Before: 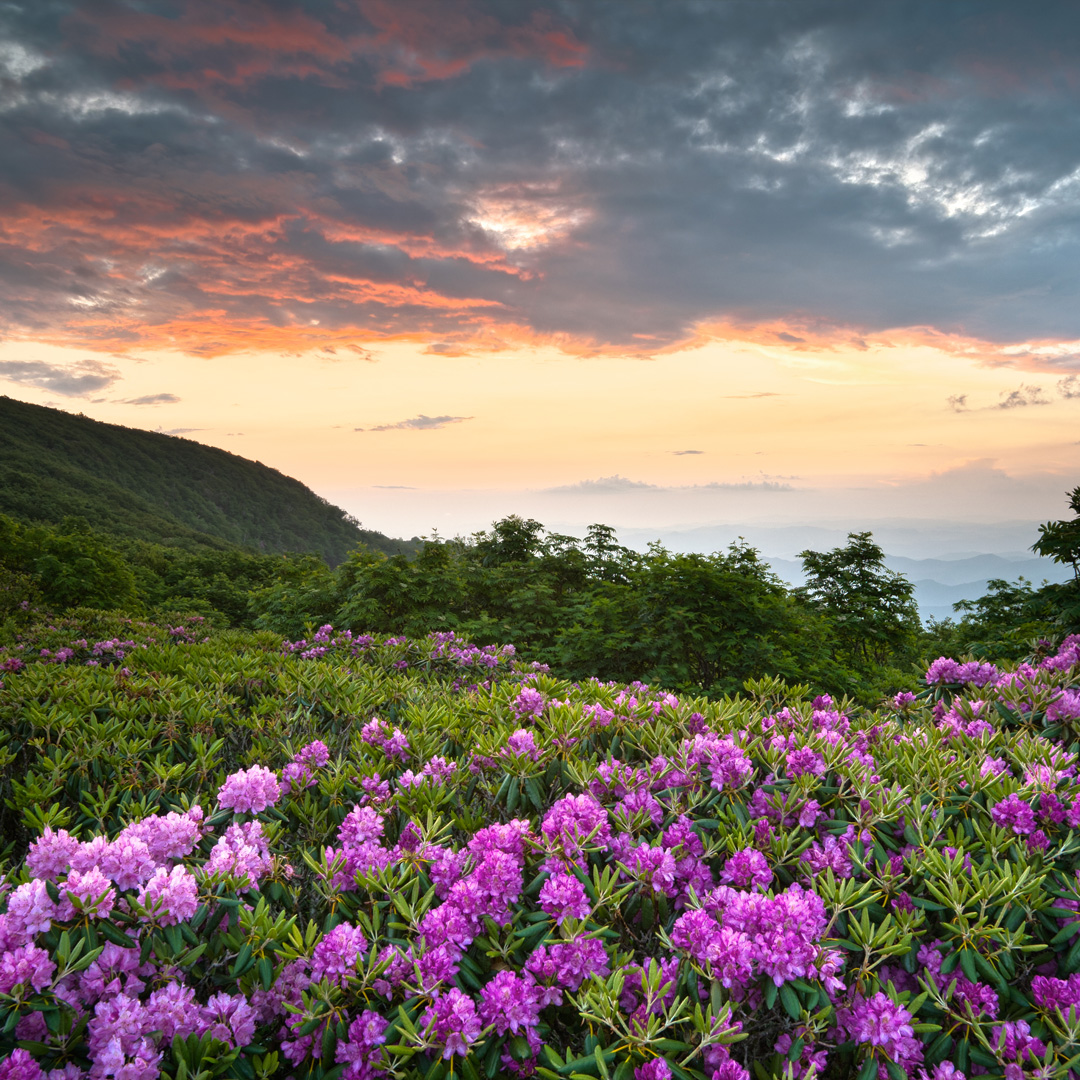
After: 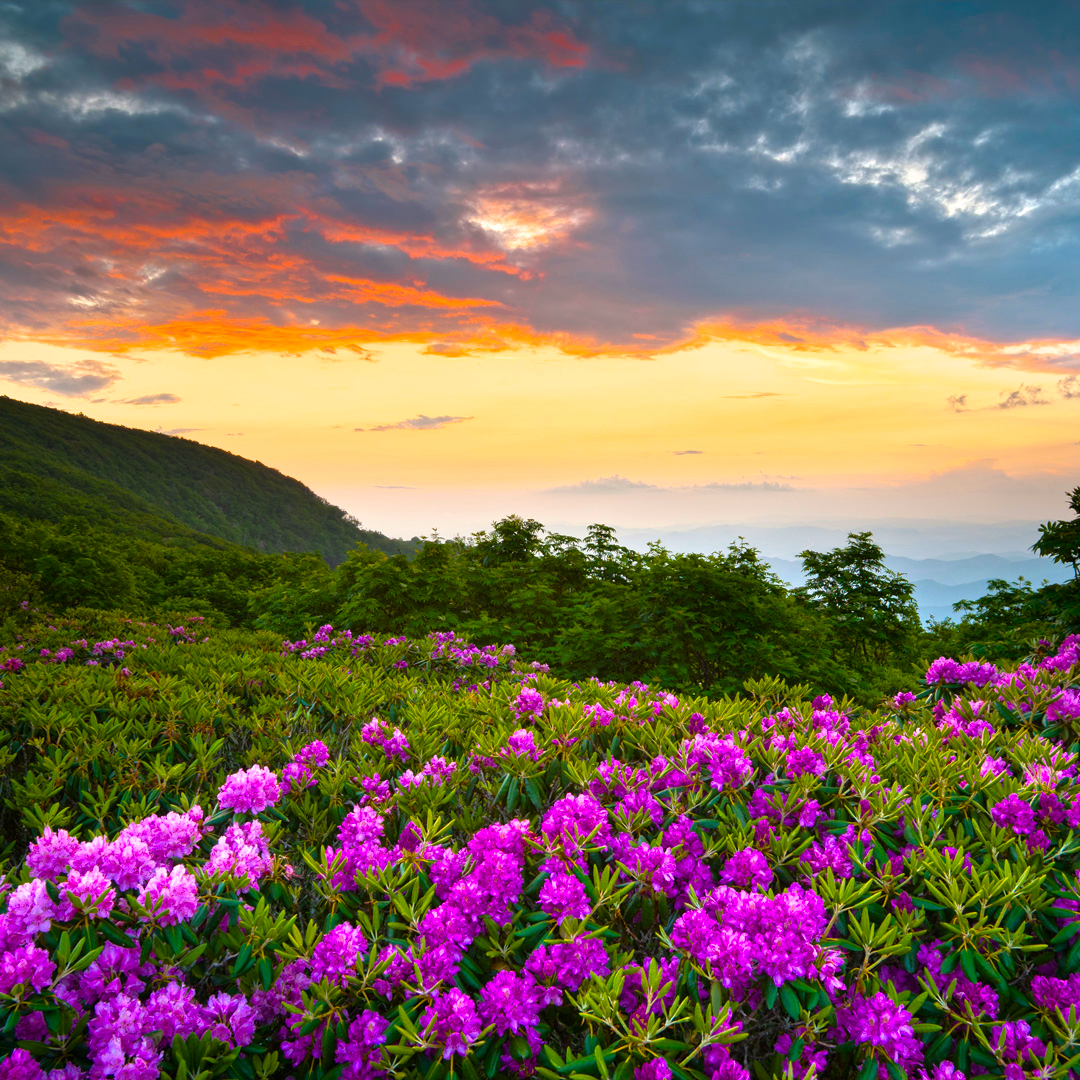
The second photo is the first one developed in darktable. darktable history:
color zones: mix -62.47%
color balance rgb: linear chroma grading › global chroma 23.15%, perceptual saturation grading › global saturation 28.7%, perceptual saturation grading › mid-tones 12.04%, perceptual saturation grading › shadows 10.19%, global vibrance 22.22%
